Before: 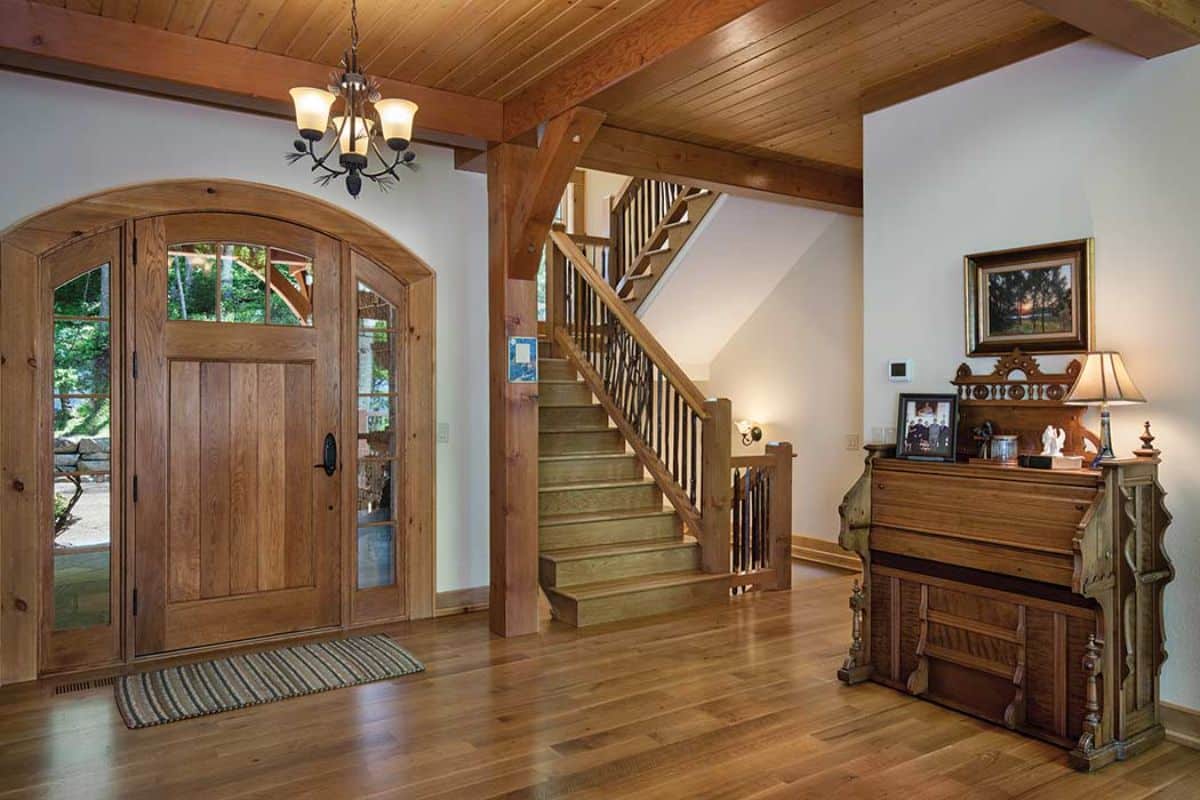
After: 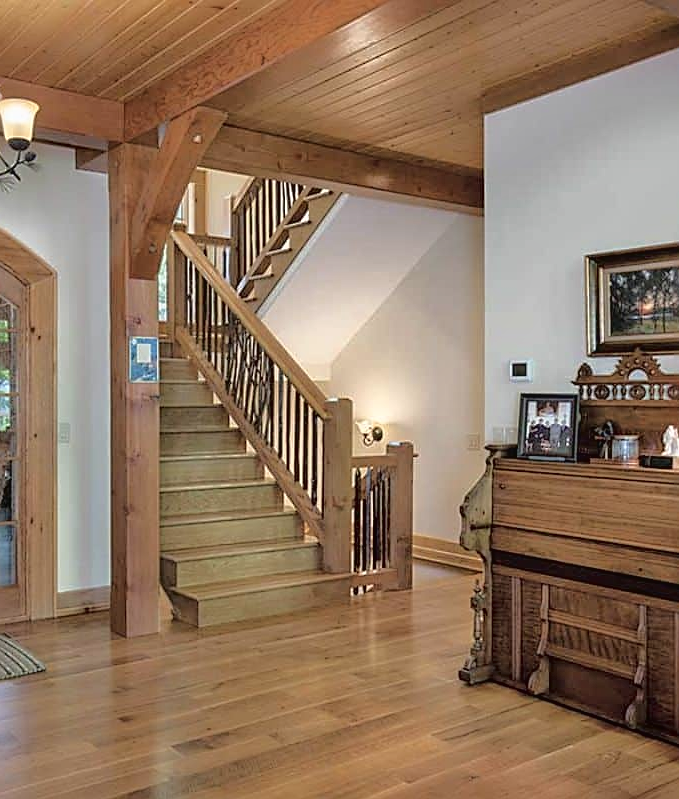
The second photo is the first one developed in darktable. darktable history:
shadows and highlights: shadows 30.69, highlights -63.15, soften with gaussian
sharpen: on, module defaults
local contrast: highlights 100%, shadows 98%, detail 119%, midtone range 0.2
contrast brightness saturation: contrast -0.073, brightness -0.045, saturation -0.108
crop: left 31.59%, top 0.008%, right 11.812%
exposure: compensate exposure bias true, compensate highlight preservation false
tone curve: curves: ch0 [(0, 0) (0.003, 0.03) (0.011, 0.03) (0.025, 0.033) (0.044, 0.038) (0.069, 0.057) (0.1, 0.109) (0.136, 0.174) (0.177, 0.243) (0.224, 0.313) (0.277, 0.391) (0.335, 0.464) (0.399, 0.515) (0.468, 0.563) (0.543, 0.616) (0.623, 0.679) (0.709, 0.766) (0.801, 0.865) (0.898, 0.948) (1, 1)], color space Lab, independent channels
